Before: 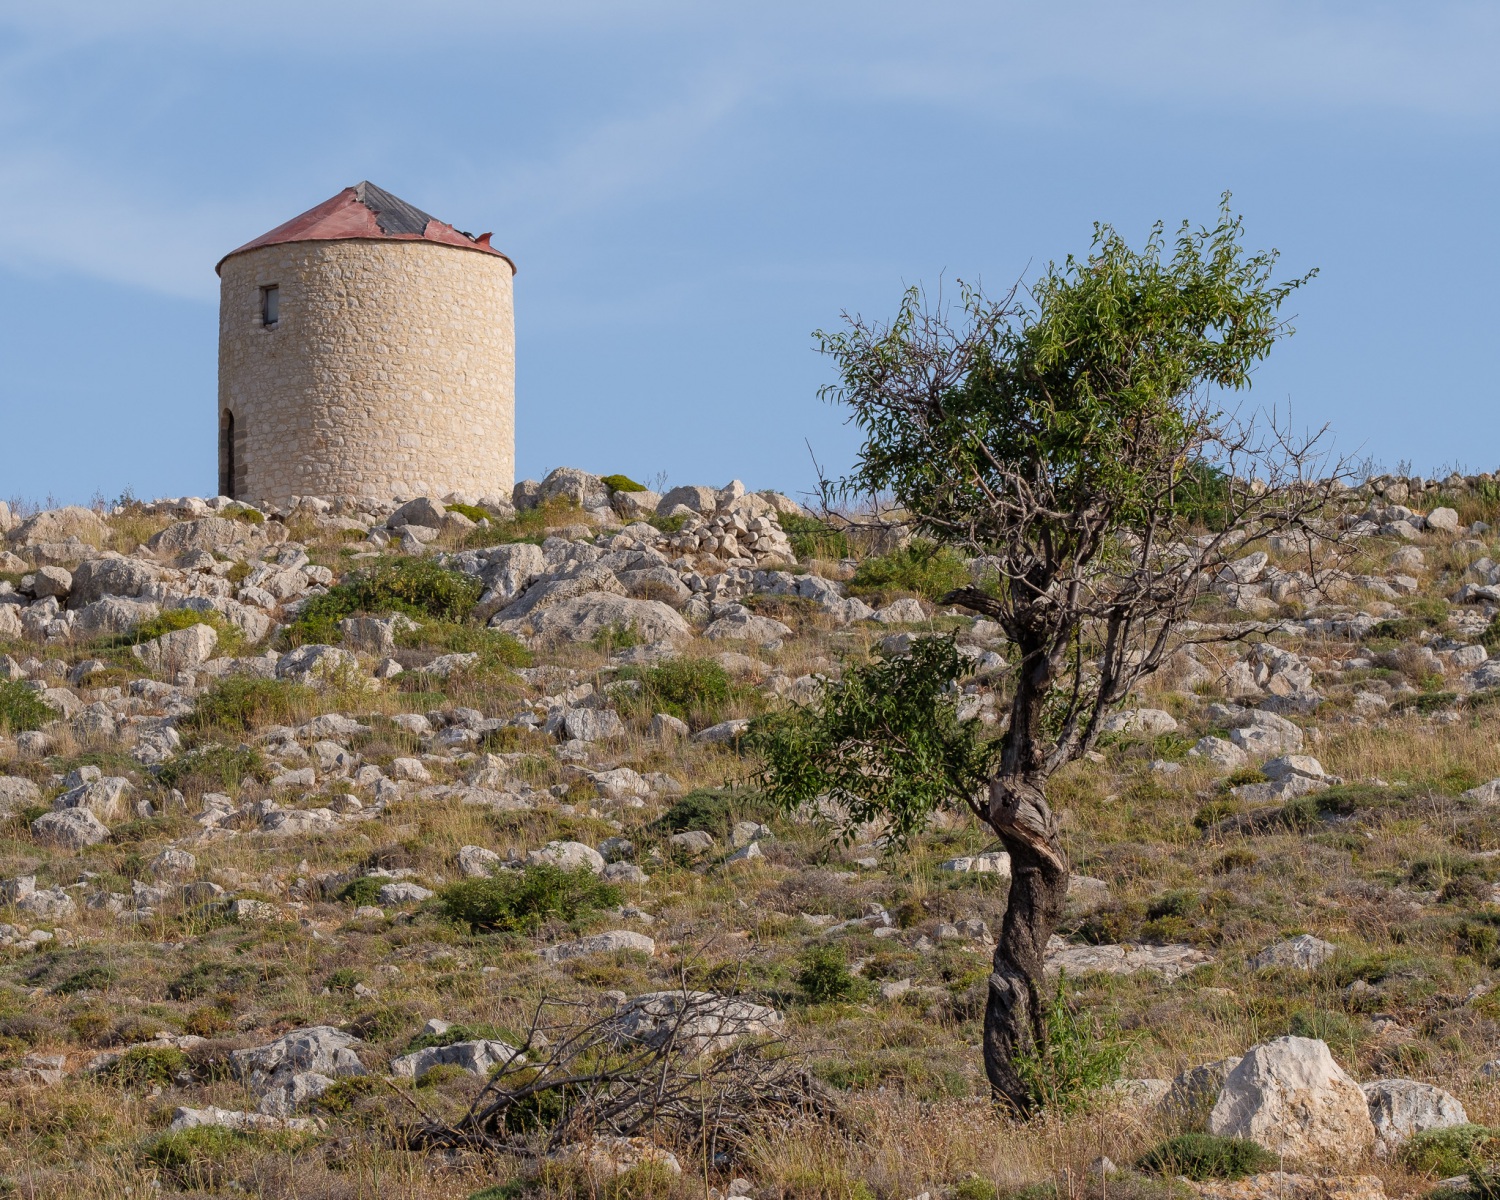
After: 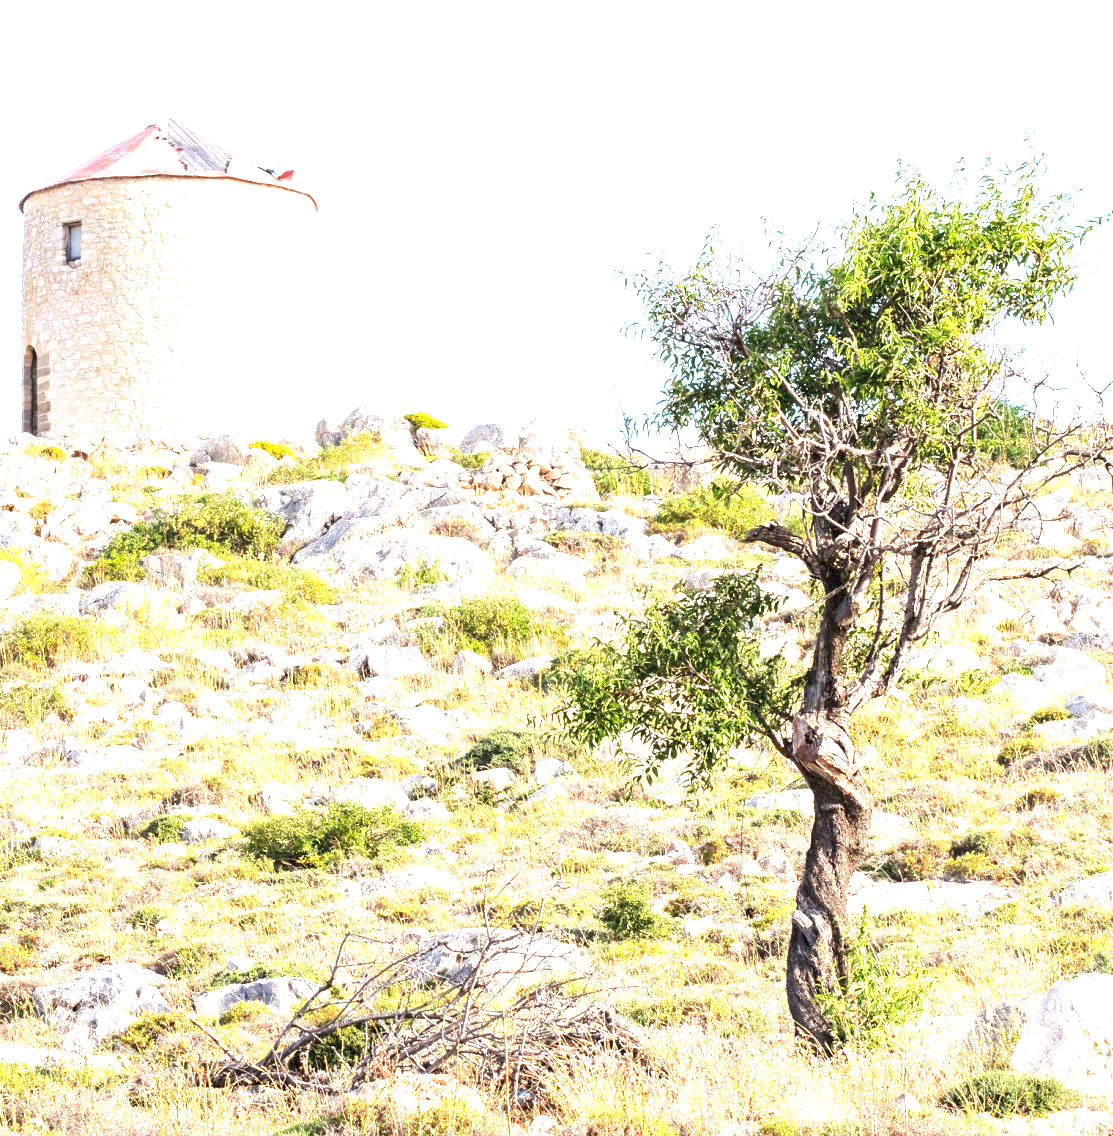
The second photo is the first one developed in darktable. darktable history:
exposure: exposure 3 EV, compensate highlight preservation false
crop and rotate: left 13.15%, top 5.251%, right 12.609%
